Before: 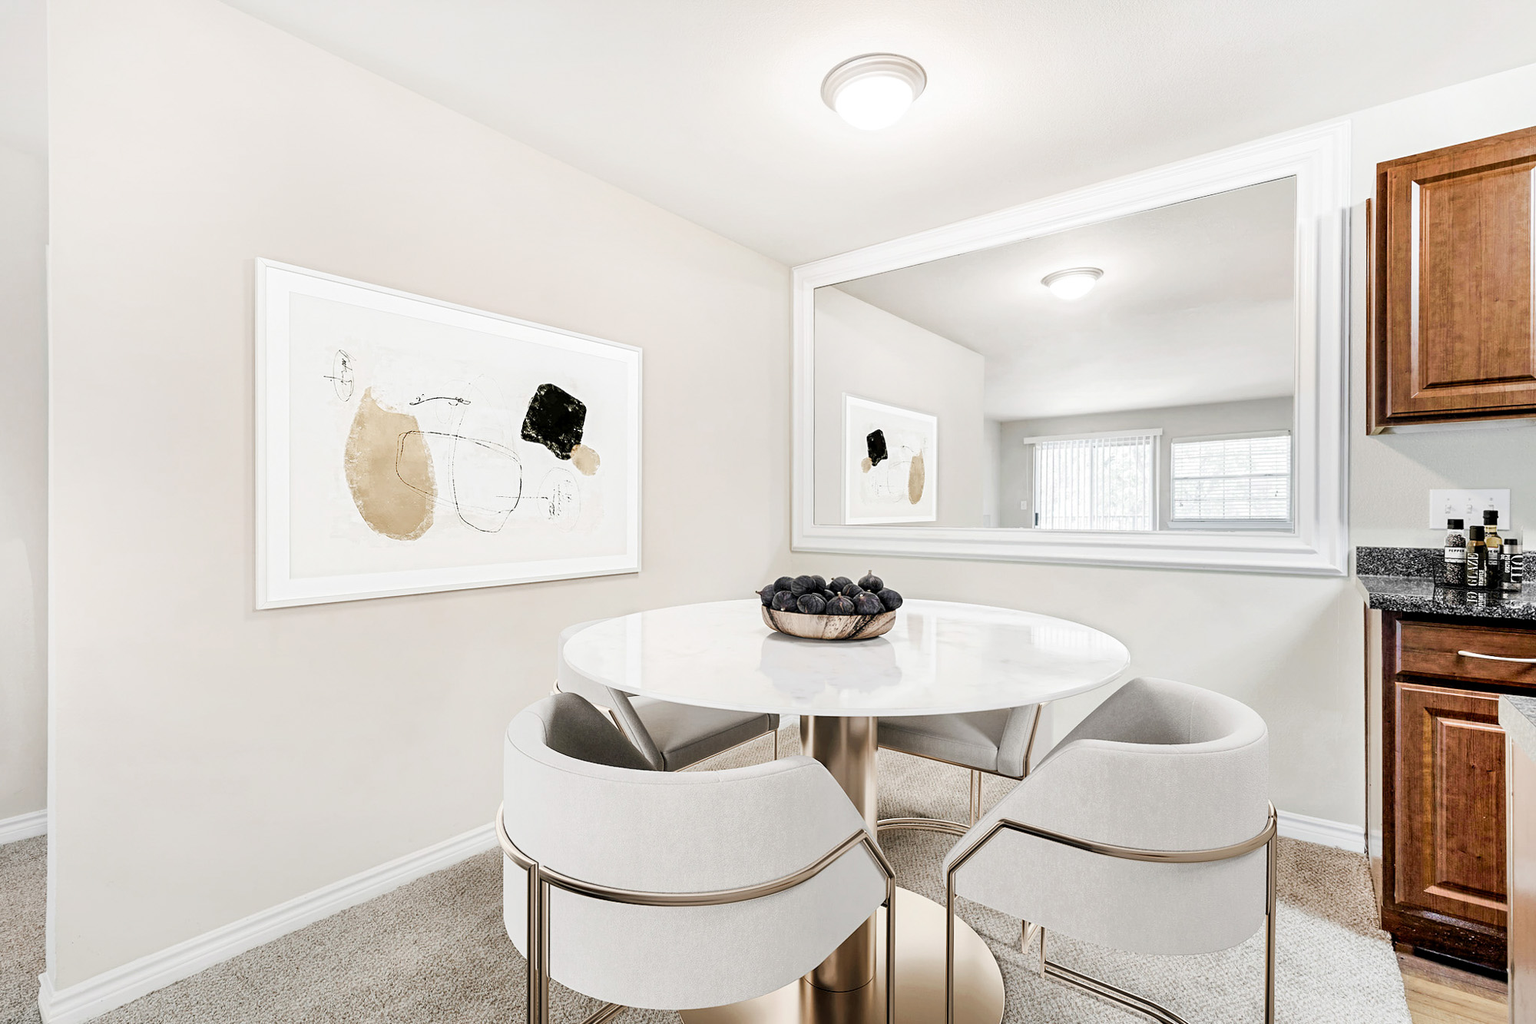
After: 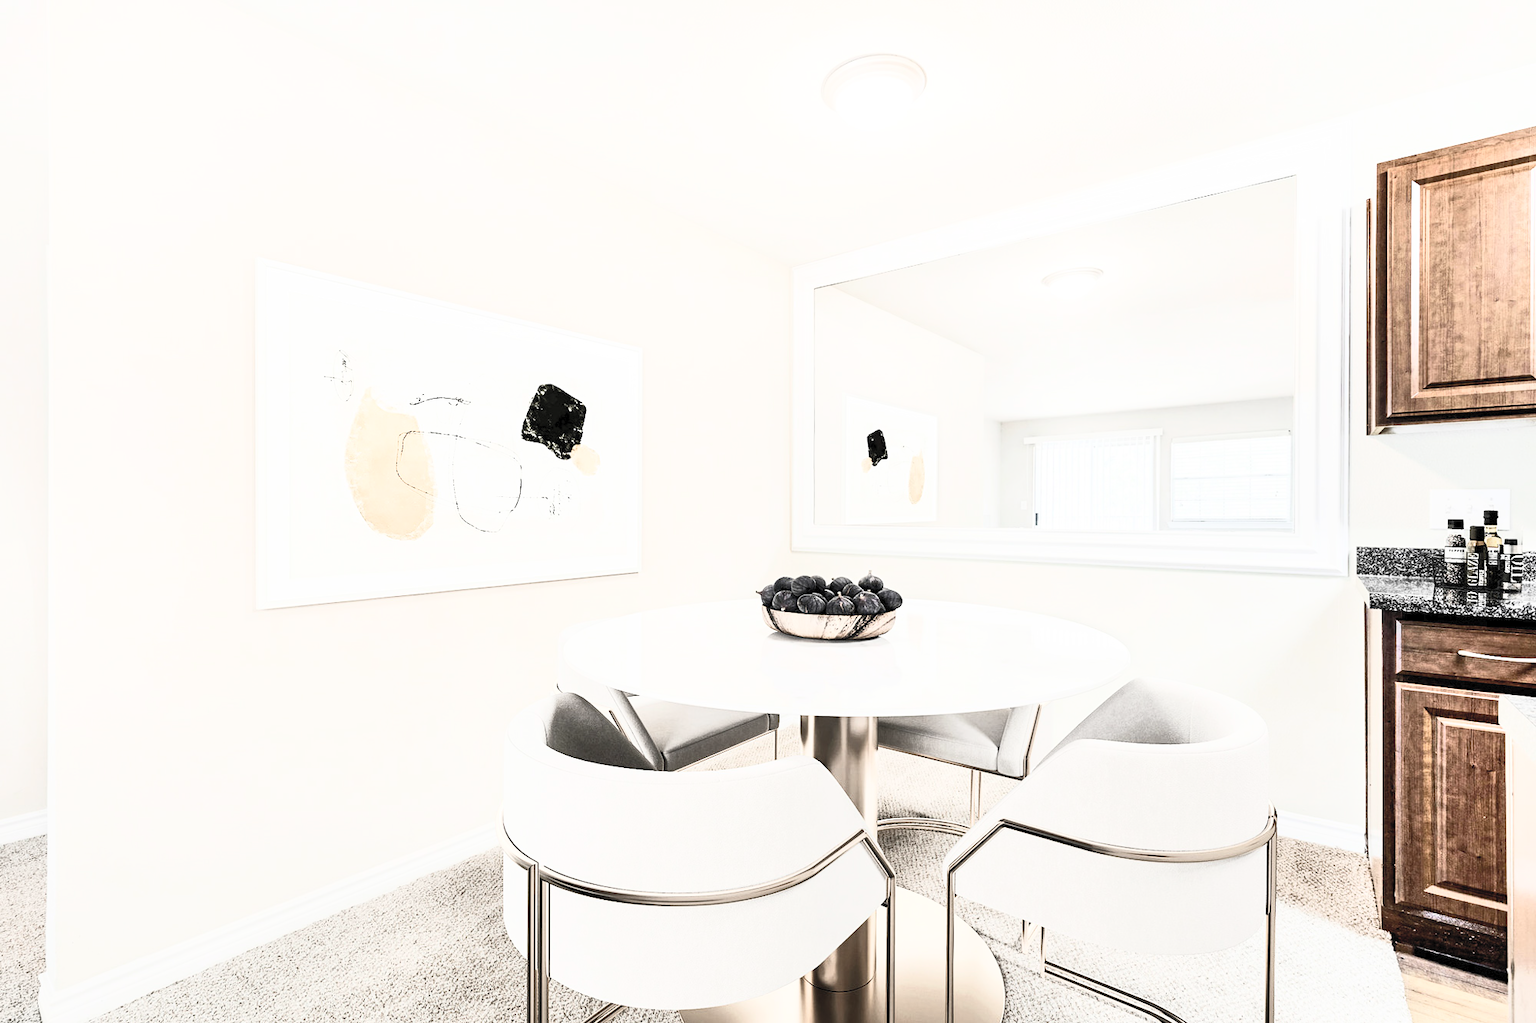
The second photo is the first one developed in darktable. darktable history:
contrast brightness saturation: contrast 0.554, brightness 0.568, saturation -0.33
